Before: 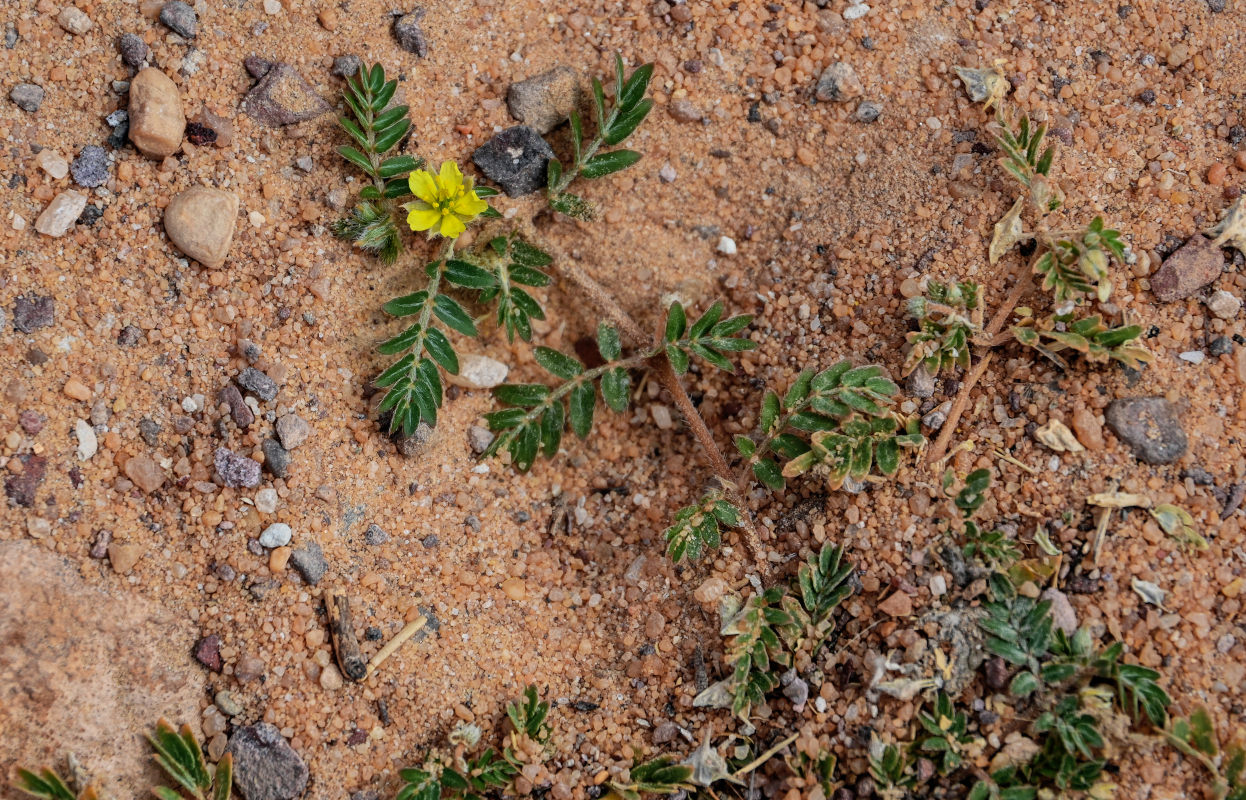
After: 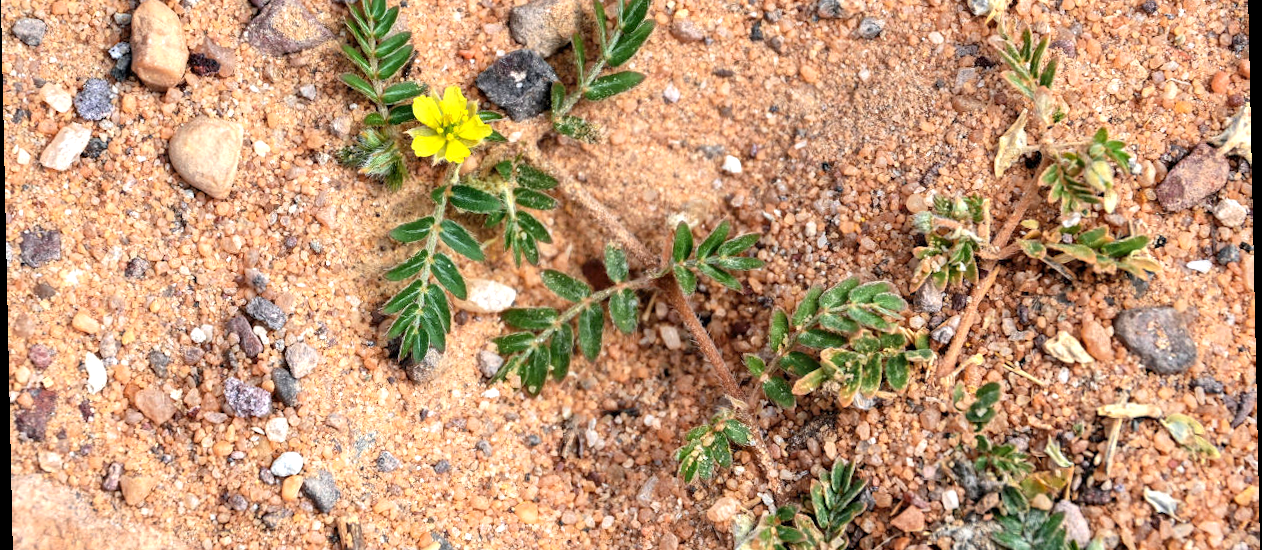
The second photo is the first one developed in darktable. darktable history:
crop: top 11.166%, bottom 22.168%
exposure: black level correction 0.001, exposure 1.05 EV, compensate exposure bias true, compensate highlight preservation false
rotate and perspective: rotation -1.24°, automatic cropping off
